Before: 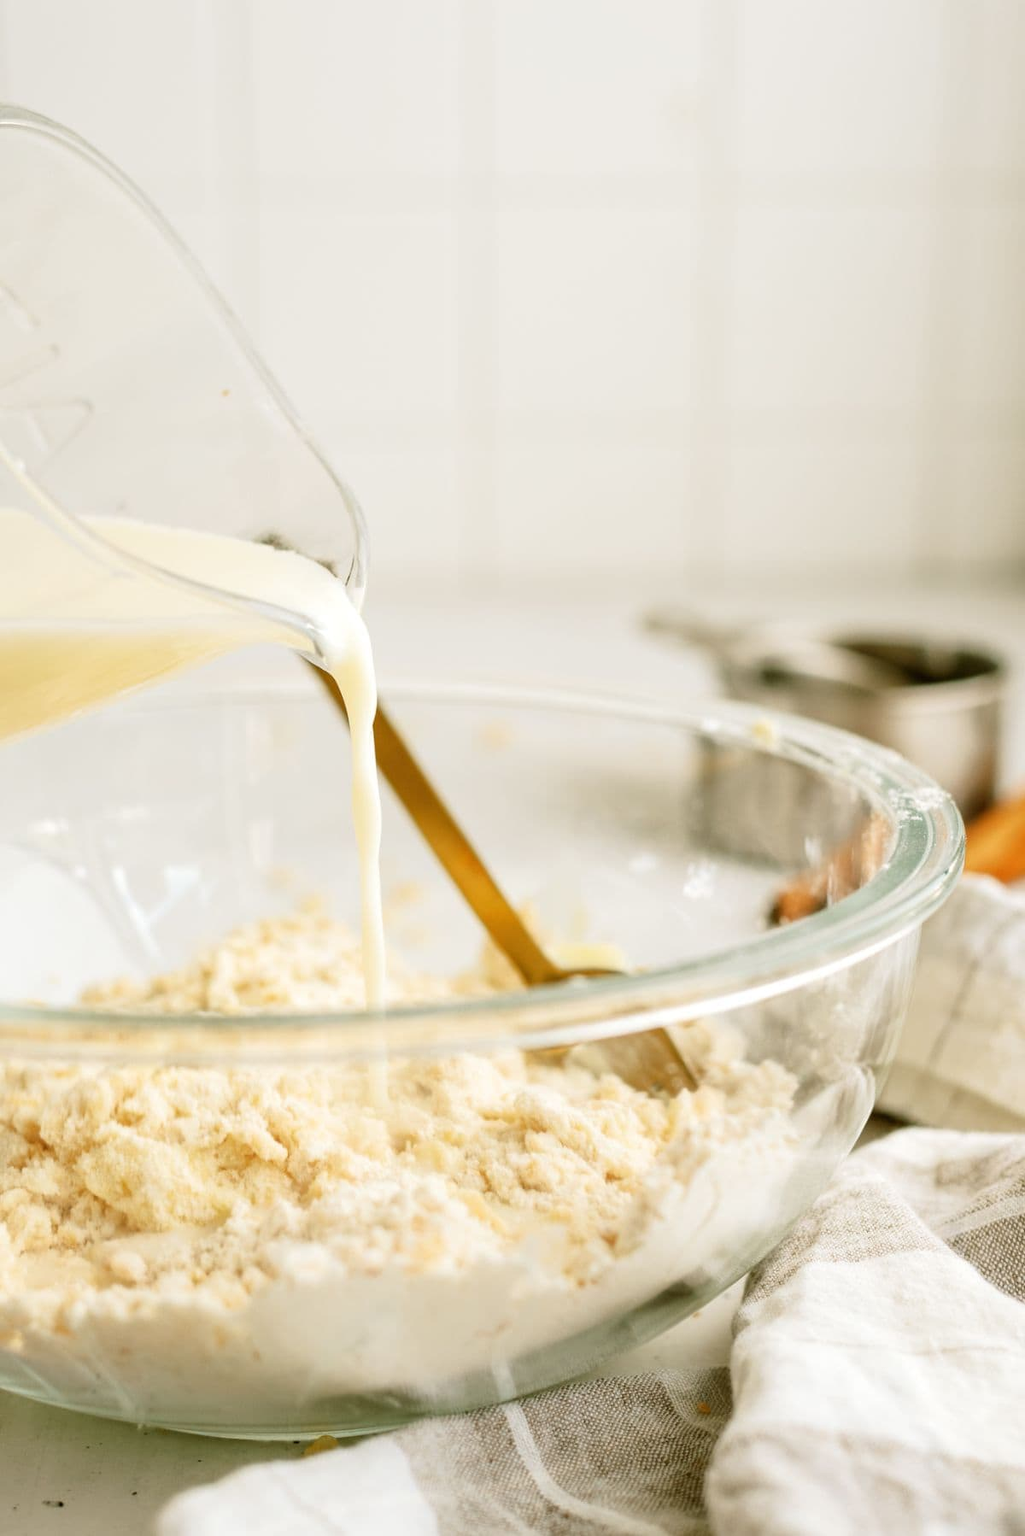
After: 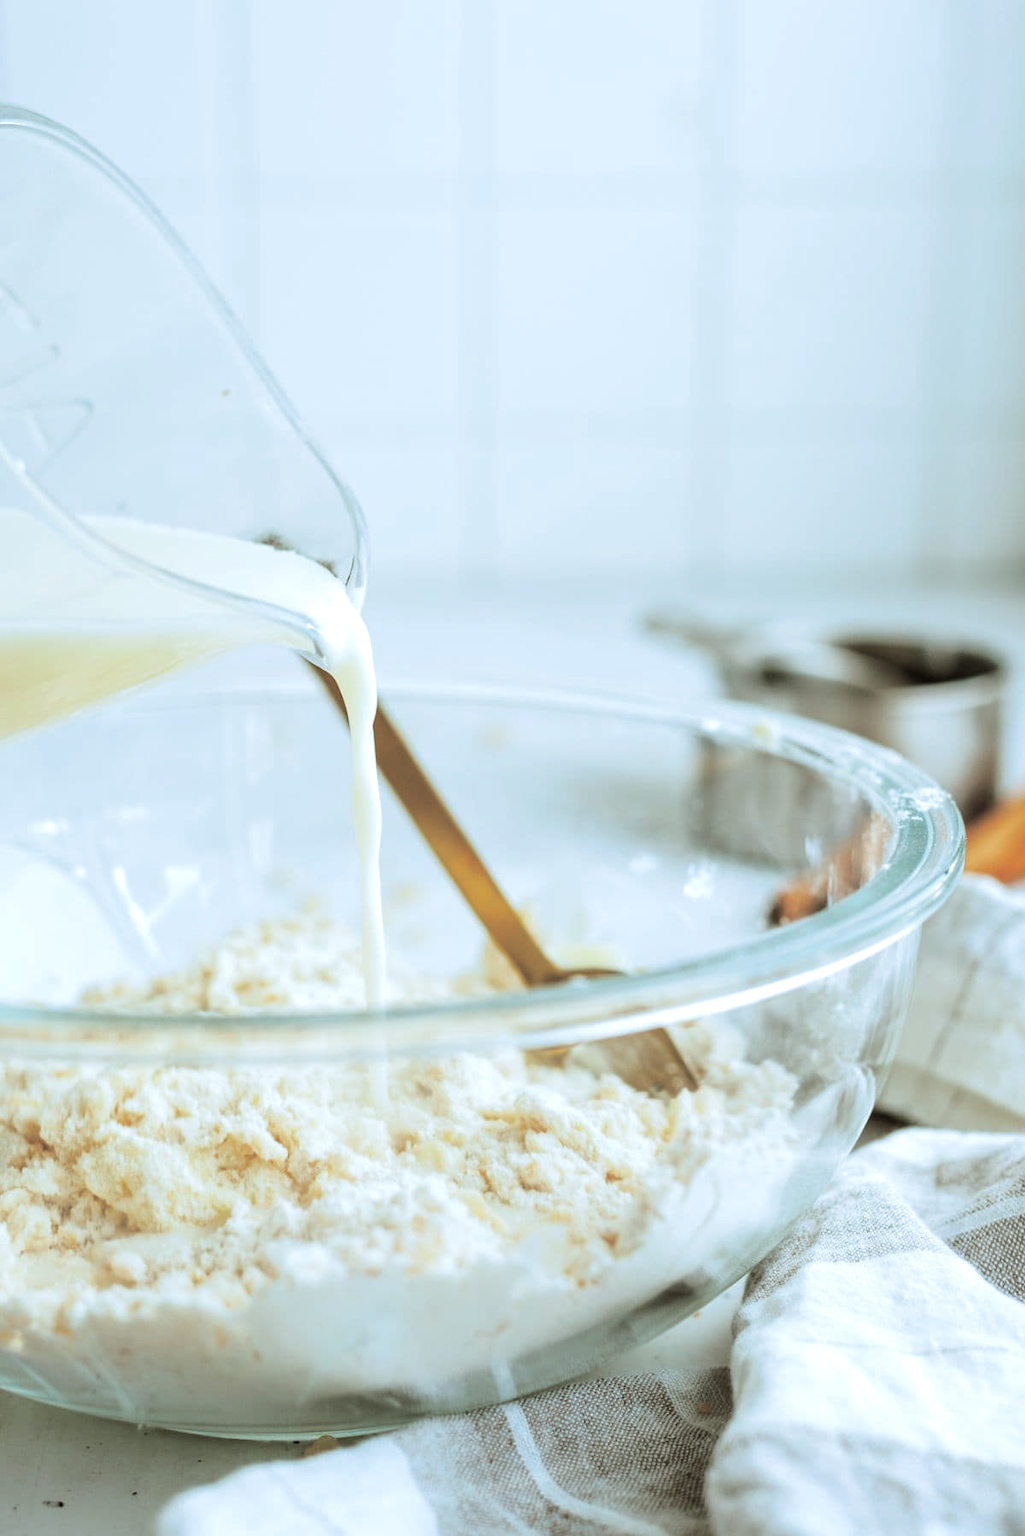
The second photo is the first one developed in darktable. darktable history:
color correction: highlights a* -9.73, highlights b* -21.22
split-toning: shadows › hue 36°, shadows › saturation 0.05, highlights › hue 10.8°, highlights › saturation 0.15, compress 40%
